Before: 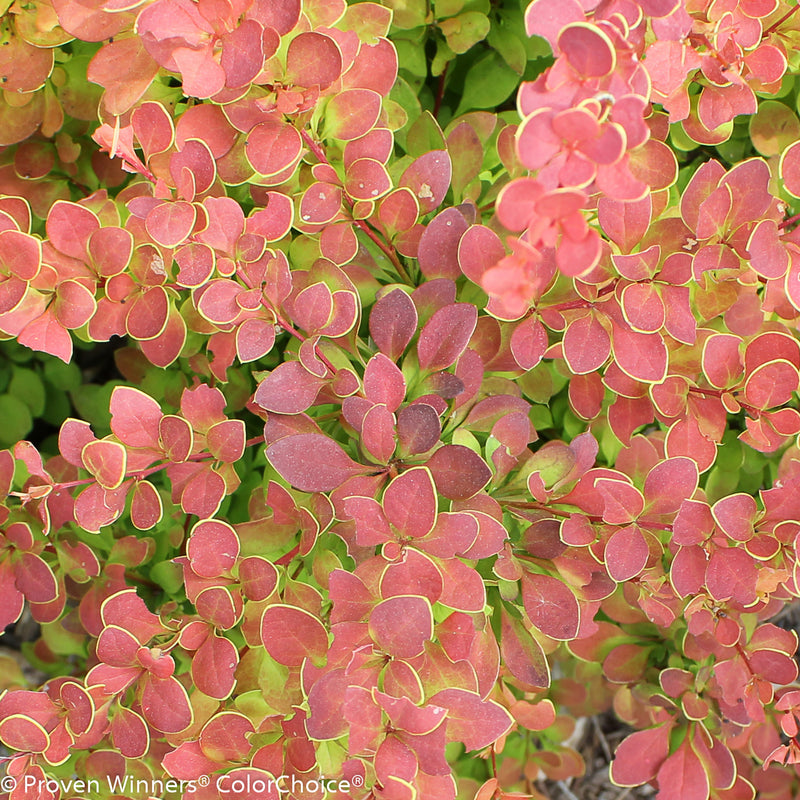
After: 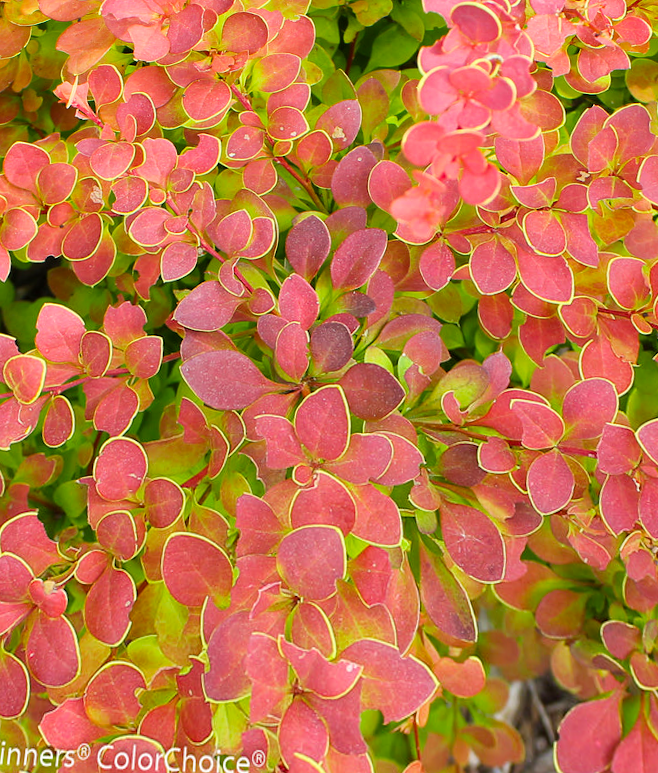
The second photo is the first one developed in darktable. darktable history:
crop and rotate: left 0.614%, top 0.179%, bottom 0.309%
color balance rgb: perceptual saturation grading › global saturation 20%, global vibrance 20%
rotate and perspective: rotation 0.72°, lens shift (vertical) -0.352, lens shift (horizontal) -0.051, crop left 0.152, crop right 0.859, crop top 0.019, crop bottom 0.964
